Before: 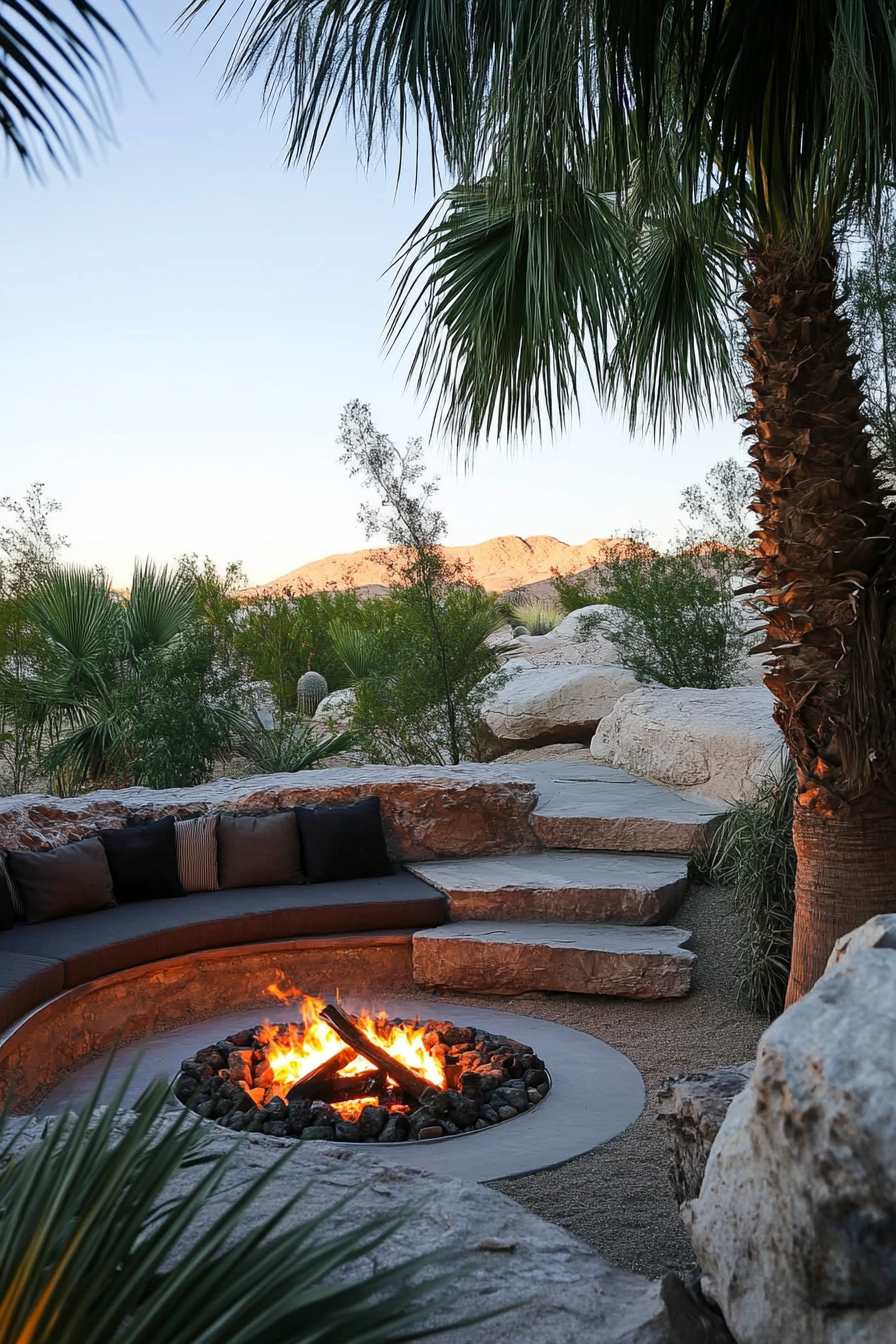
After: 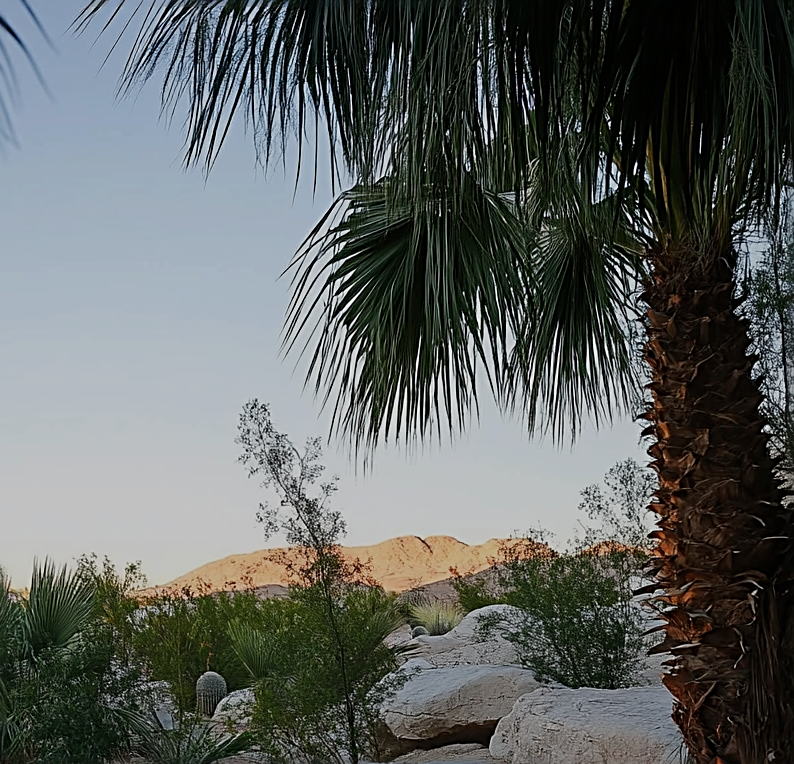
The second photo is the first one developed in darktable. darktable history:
exposure: exposure -0.896 EV, compensate exposure bias true, compensate highlight preservation false
crop and rotate: left 11.36%, bottom 43.148%
sharpen: radius 2.552, amount 0.634
